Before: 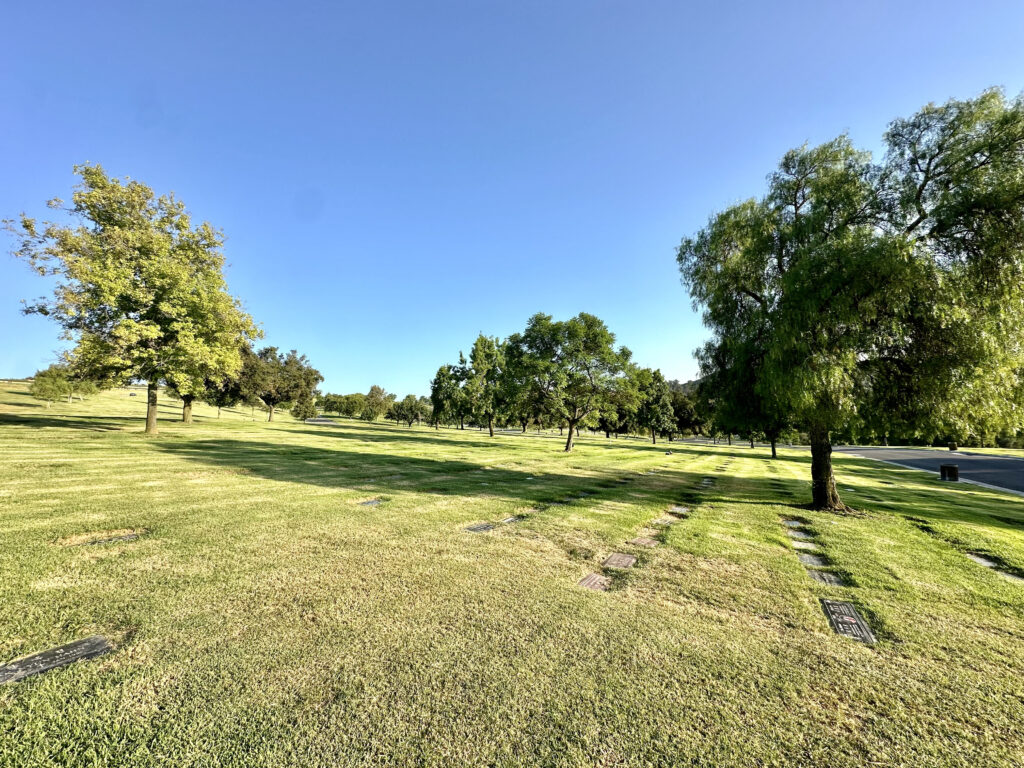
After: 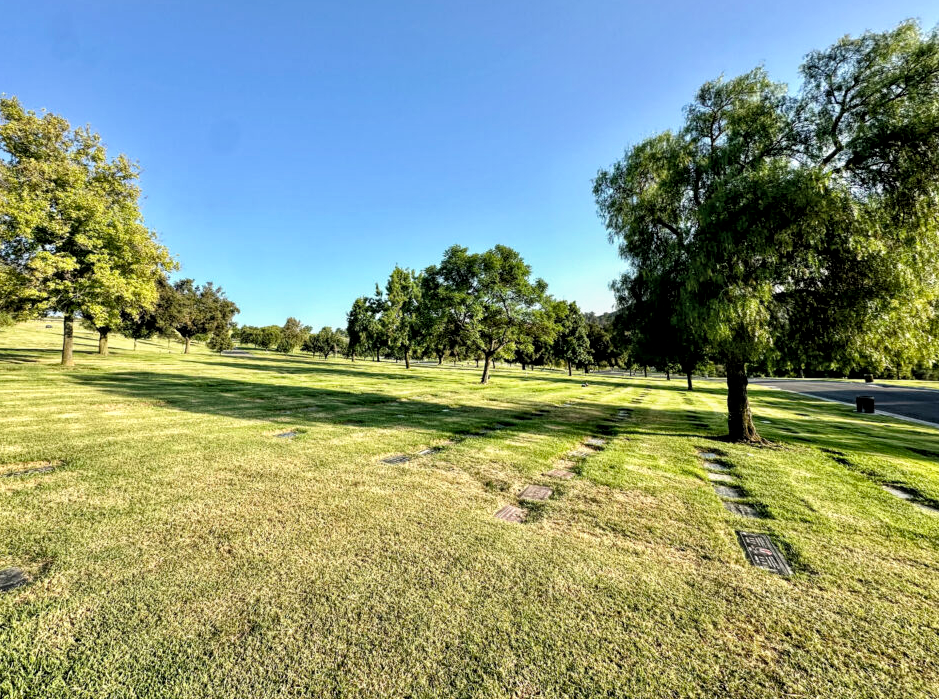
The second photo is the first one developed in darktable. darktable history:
filmic rgb: black relative exposure -12.11 EV, white relative exposure 2.81 EV, threshold 2.98 EV, target black luminance 0%, hardness 8.05, latitude 69.86%, contrast 1.137, highlights saturation mix 11.1%, shadows ↔ highlights balance -0.386%, enable highlight reconstruction true
local contrast: highlights 95%, shadows 86%, detail 160%, midtone range 0.2
crop and rotate: left 8.262%, top 8.94%
tone equalizer: on, module defaults
